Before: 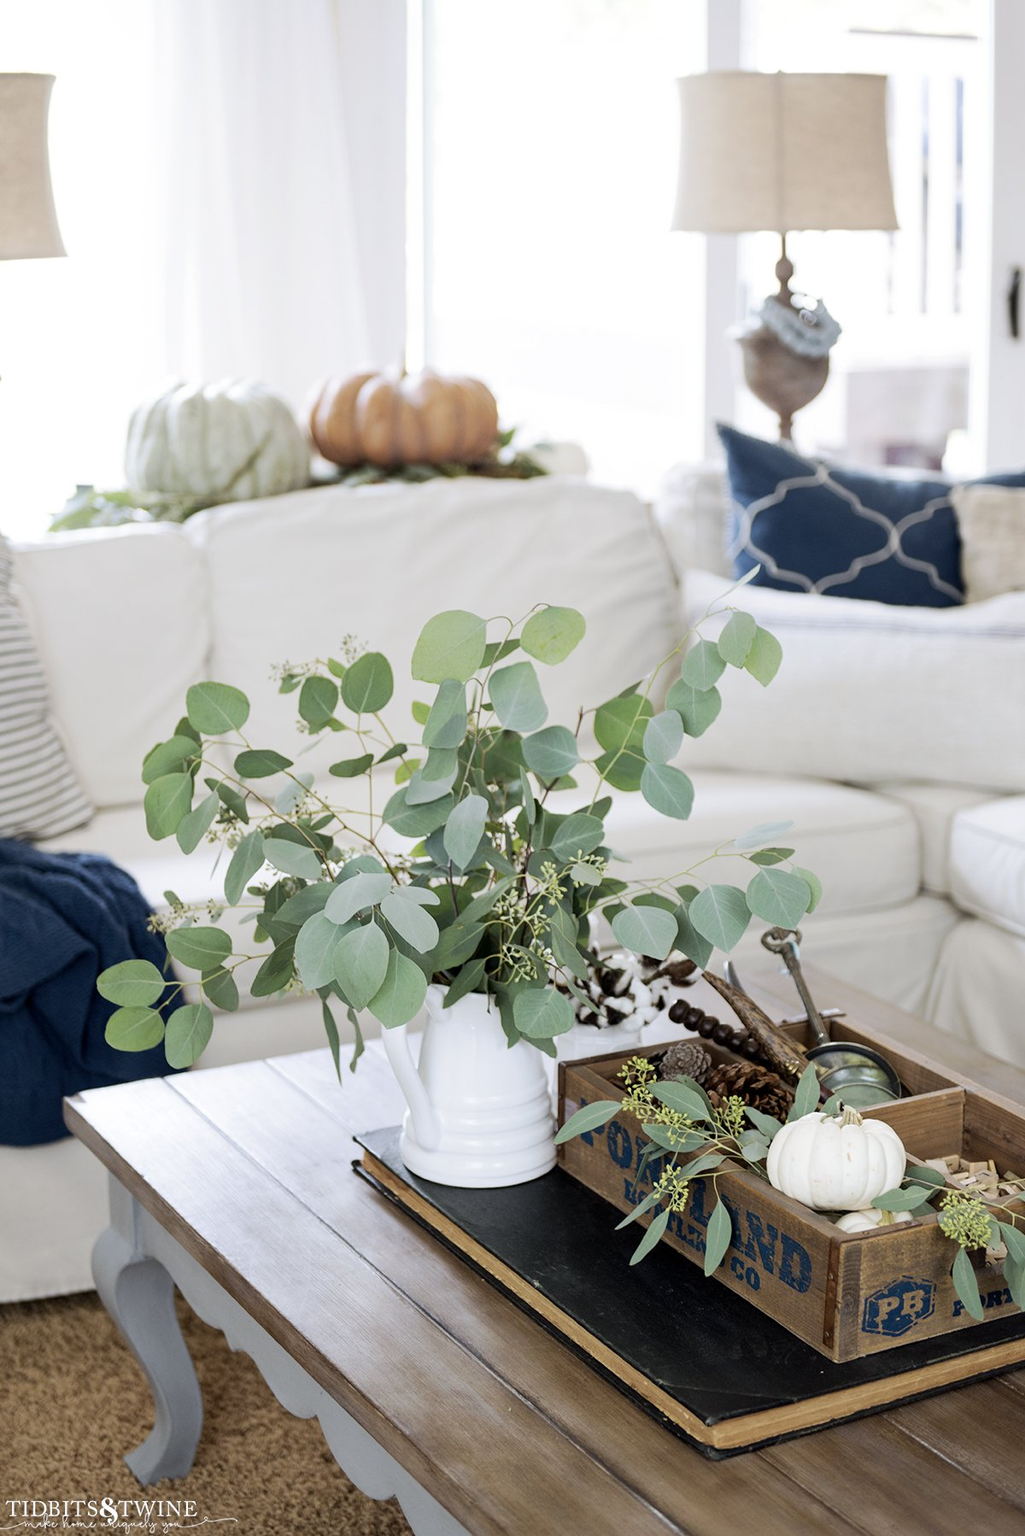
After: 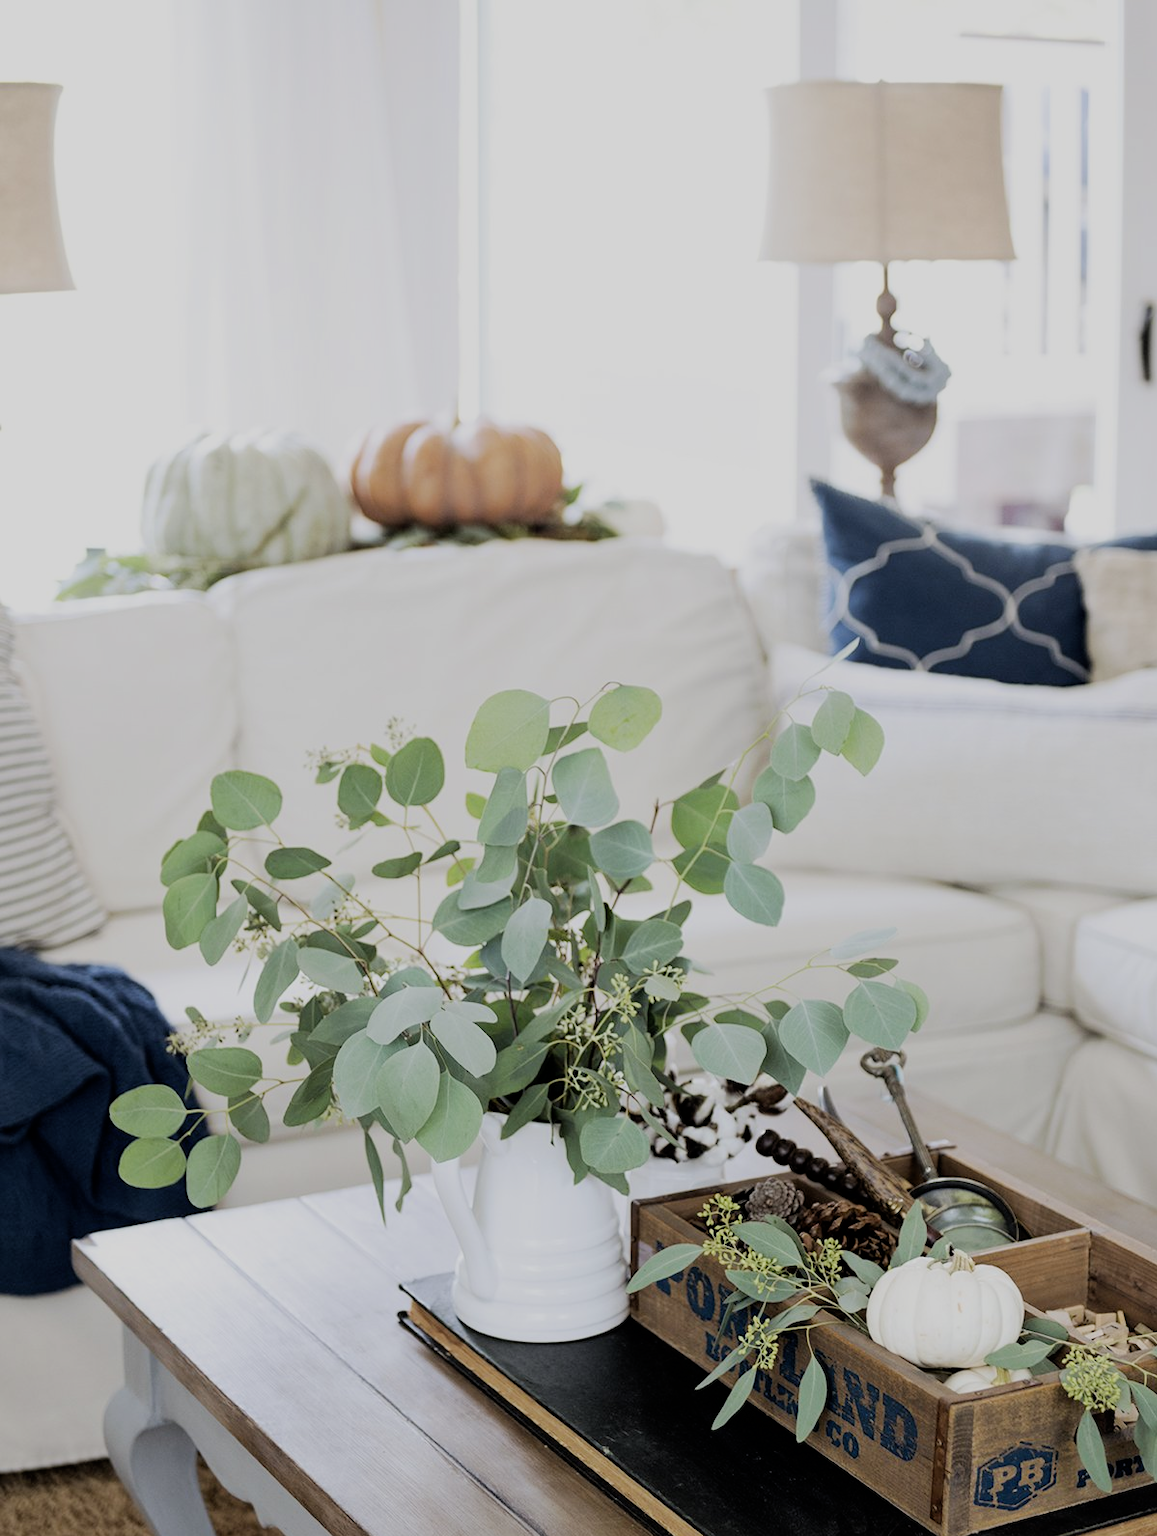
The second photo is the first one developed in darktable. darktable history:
crop and rotate: top 0%, bottom 11.49%
filmic rgb: black relative exposure -7.65 EV, white relative exposure 4.56 EV, hardness 3.61
